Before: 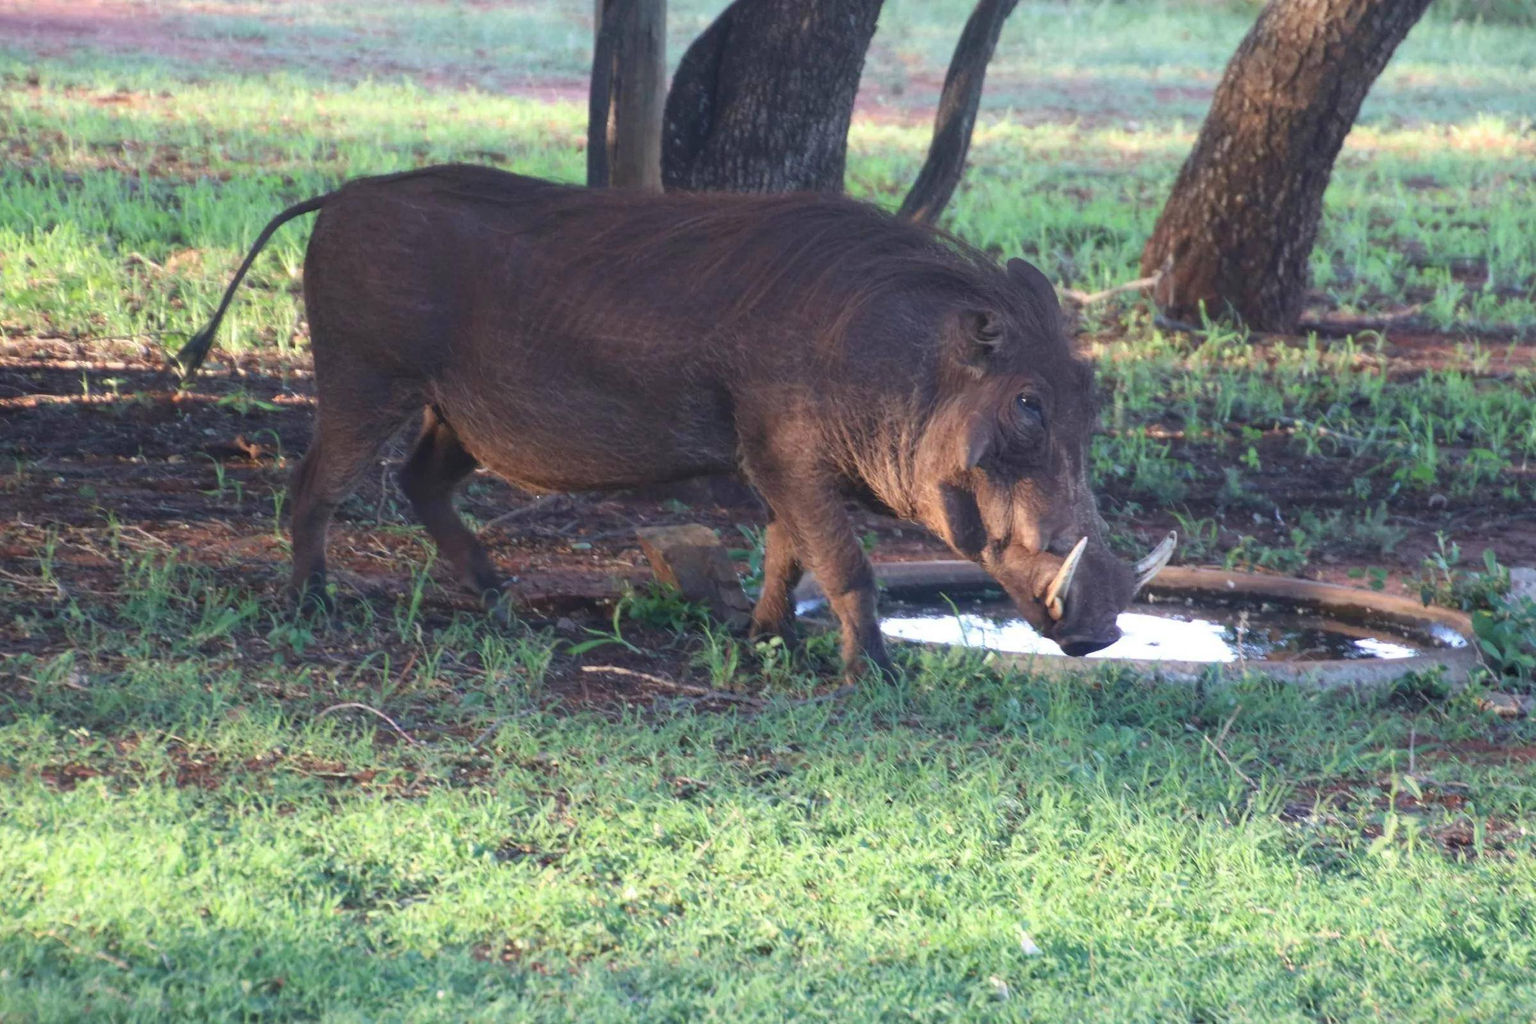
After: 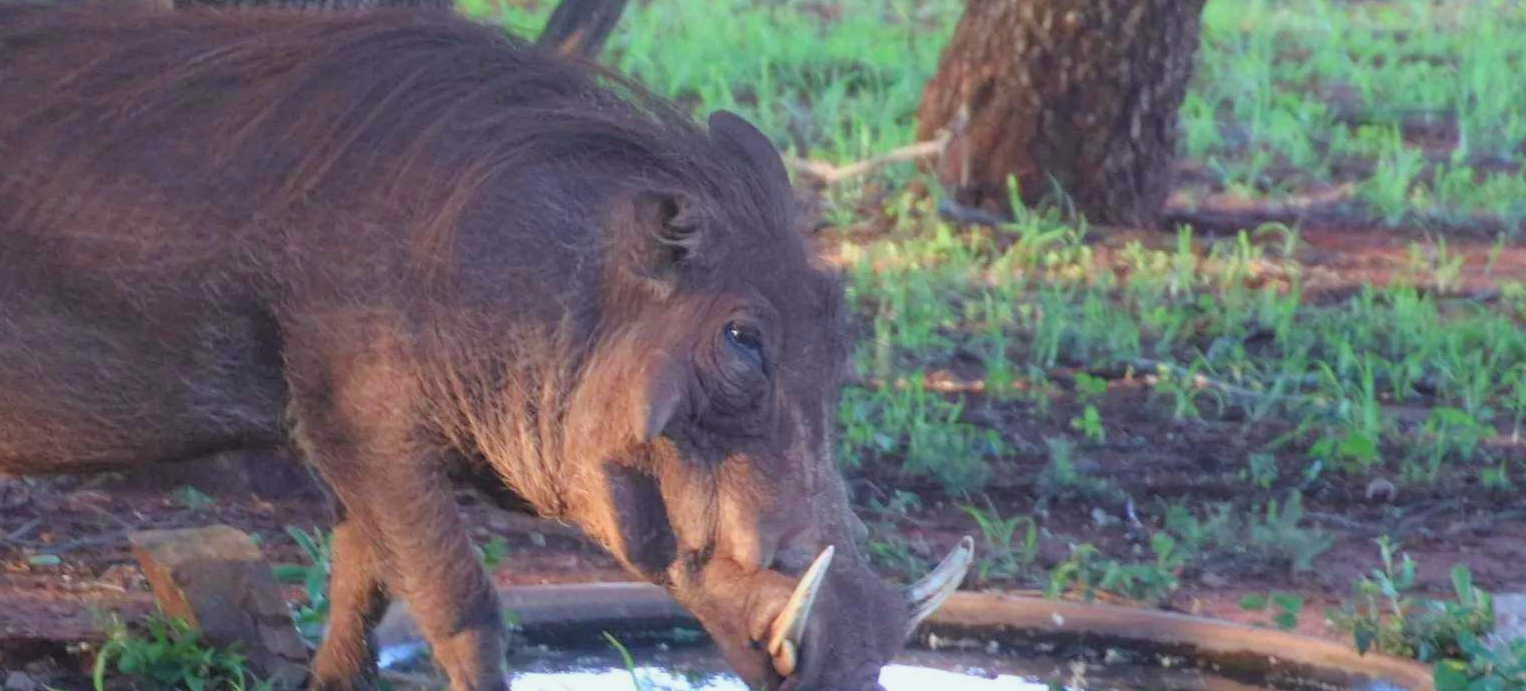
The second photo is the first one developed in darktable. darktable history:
crop: left 36.005%, top 18.293%, right 0.31%, bottom 38.444%
color correction: highlights a* -2.73, highlights b* -2.09, shadows a* 2.41, shadows b* 2.73
tone curve: curves: ch0 [(0.047, 0) (0.292, 0.352) (0.657, 0.678) (1, 0.958)], color space Lab, linked channels, preserve colors none
exposure: compensate highlight preservation false
contrast brightness saturation: saturation 0.18
